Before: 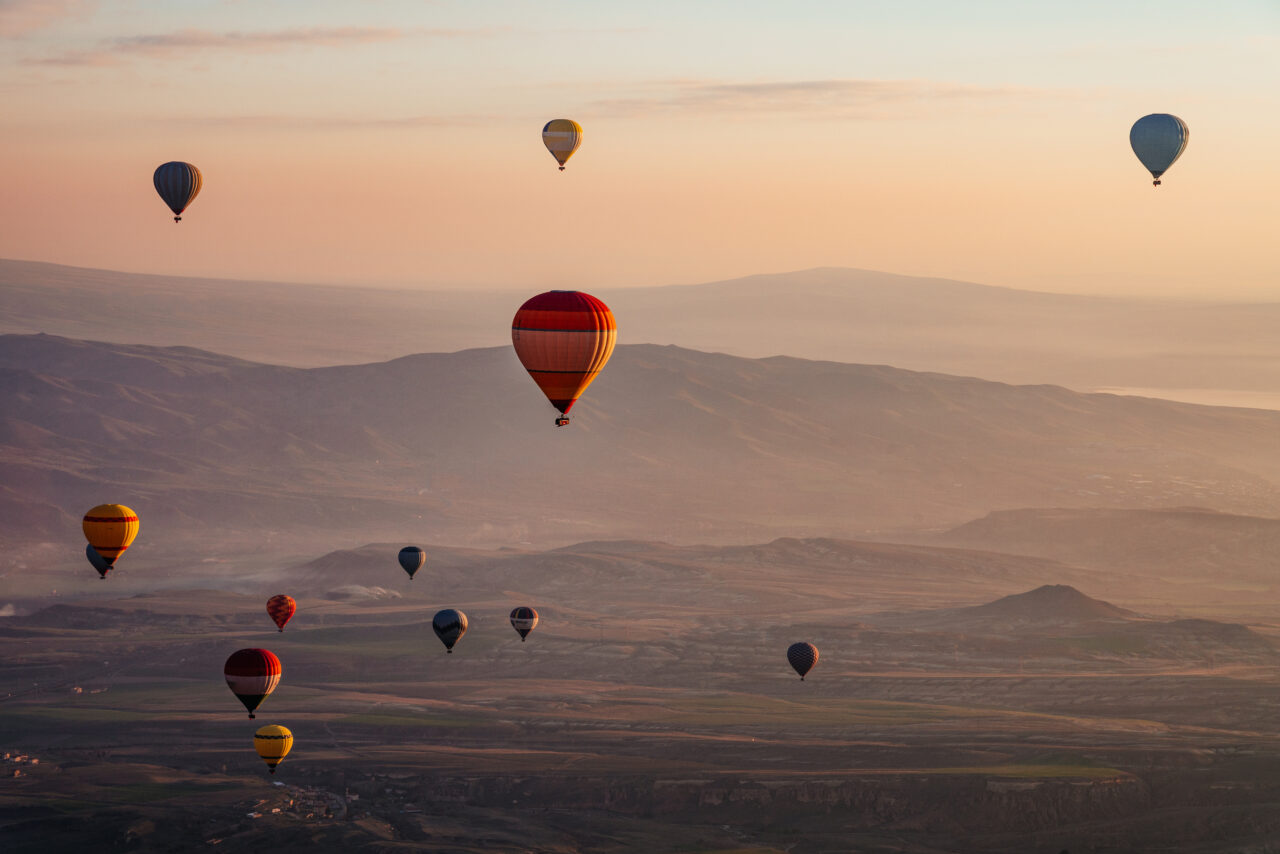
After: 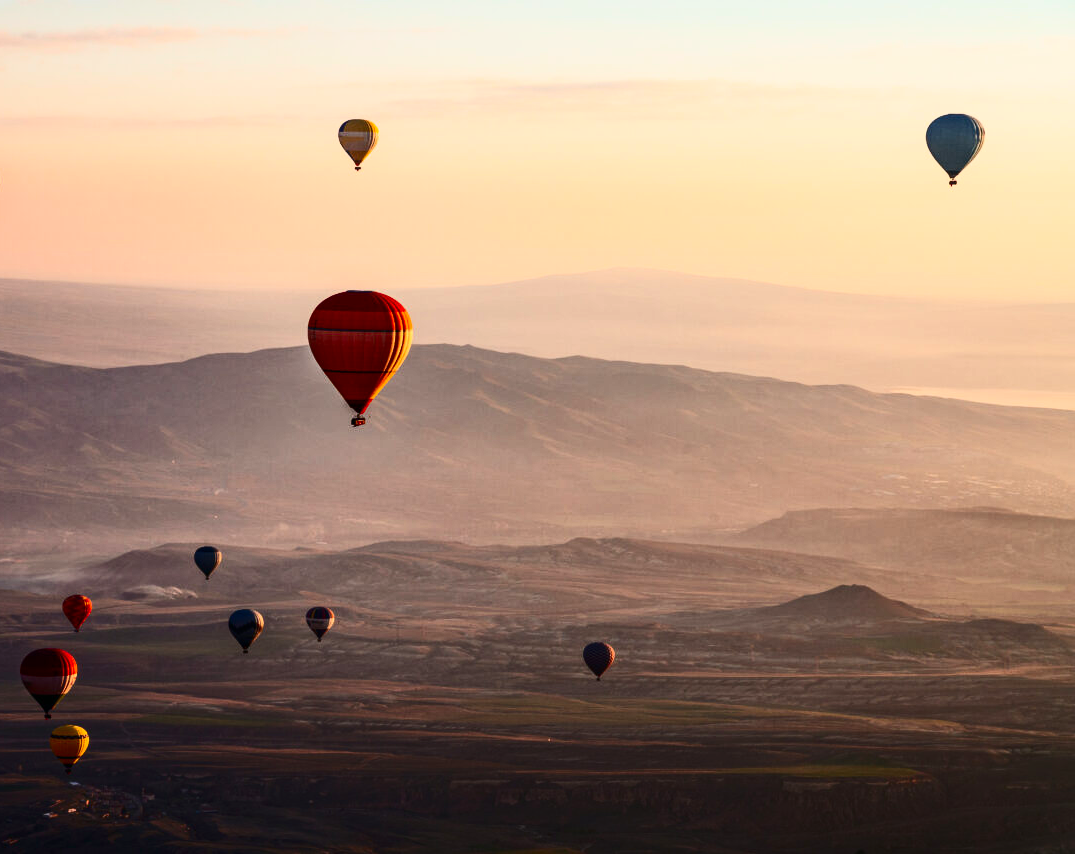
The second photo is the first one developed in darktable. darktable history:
contrast brightness saturation: contrast 0.398, brightness 0.042, saturation 0.261
crop: left 15.938%
